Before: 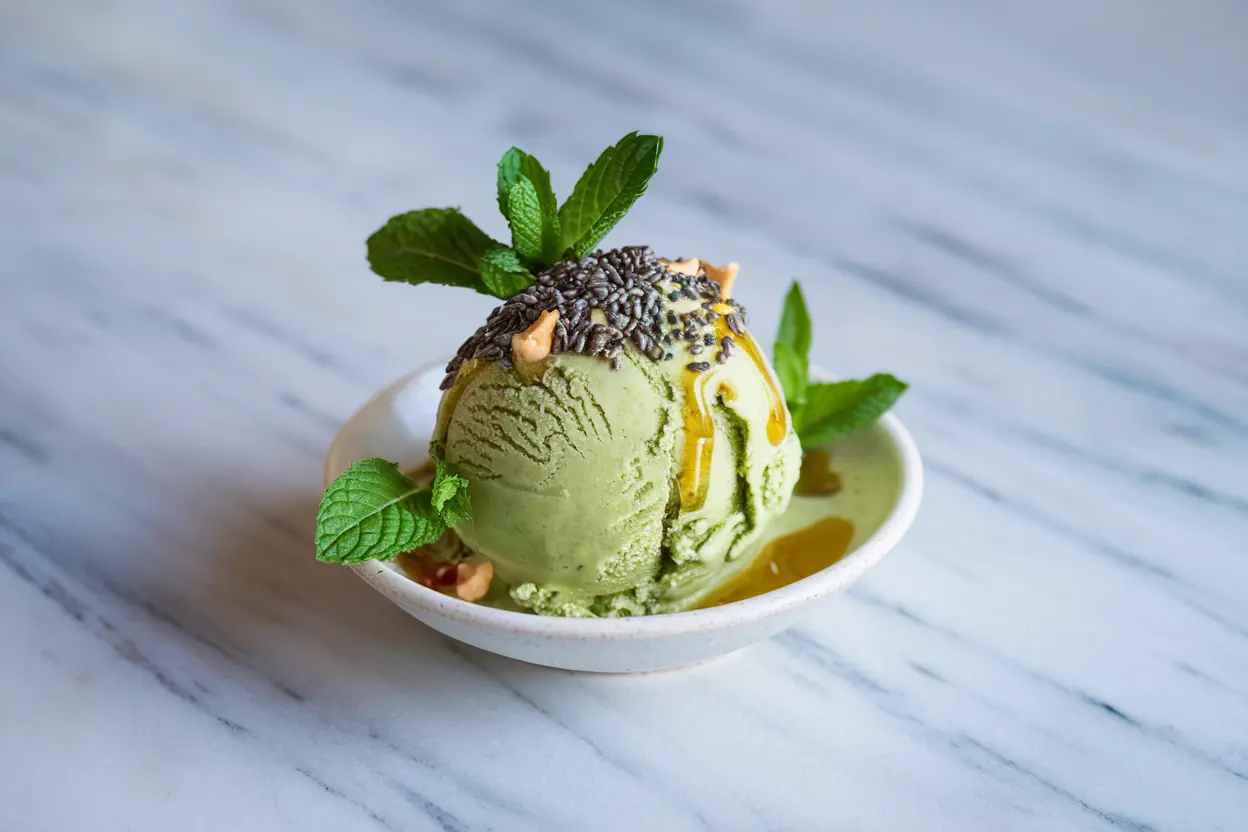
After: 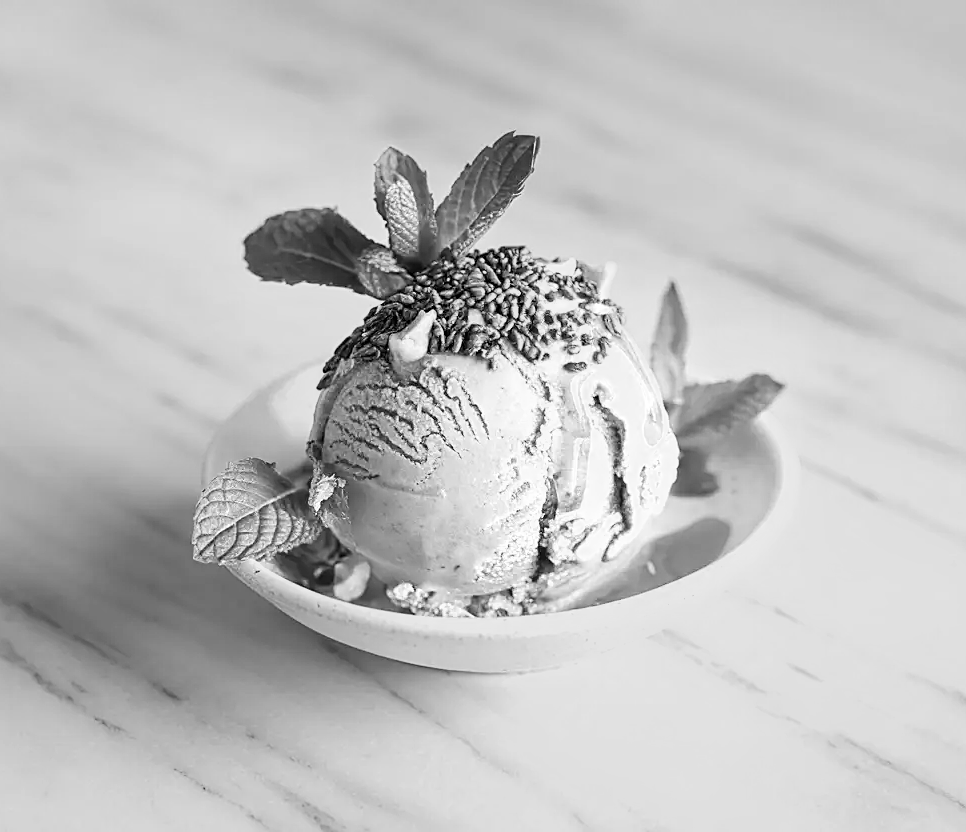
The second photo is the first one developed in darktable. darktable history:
sharpen: on, module defaults
monochrome: a -71.75, b 75.82
tone curve: curves: ch0 [(0, 0) (0.55, 0.716) (0.841, 0.969)]
crop: left 9.88%, right 12.664%
